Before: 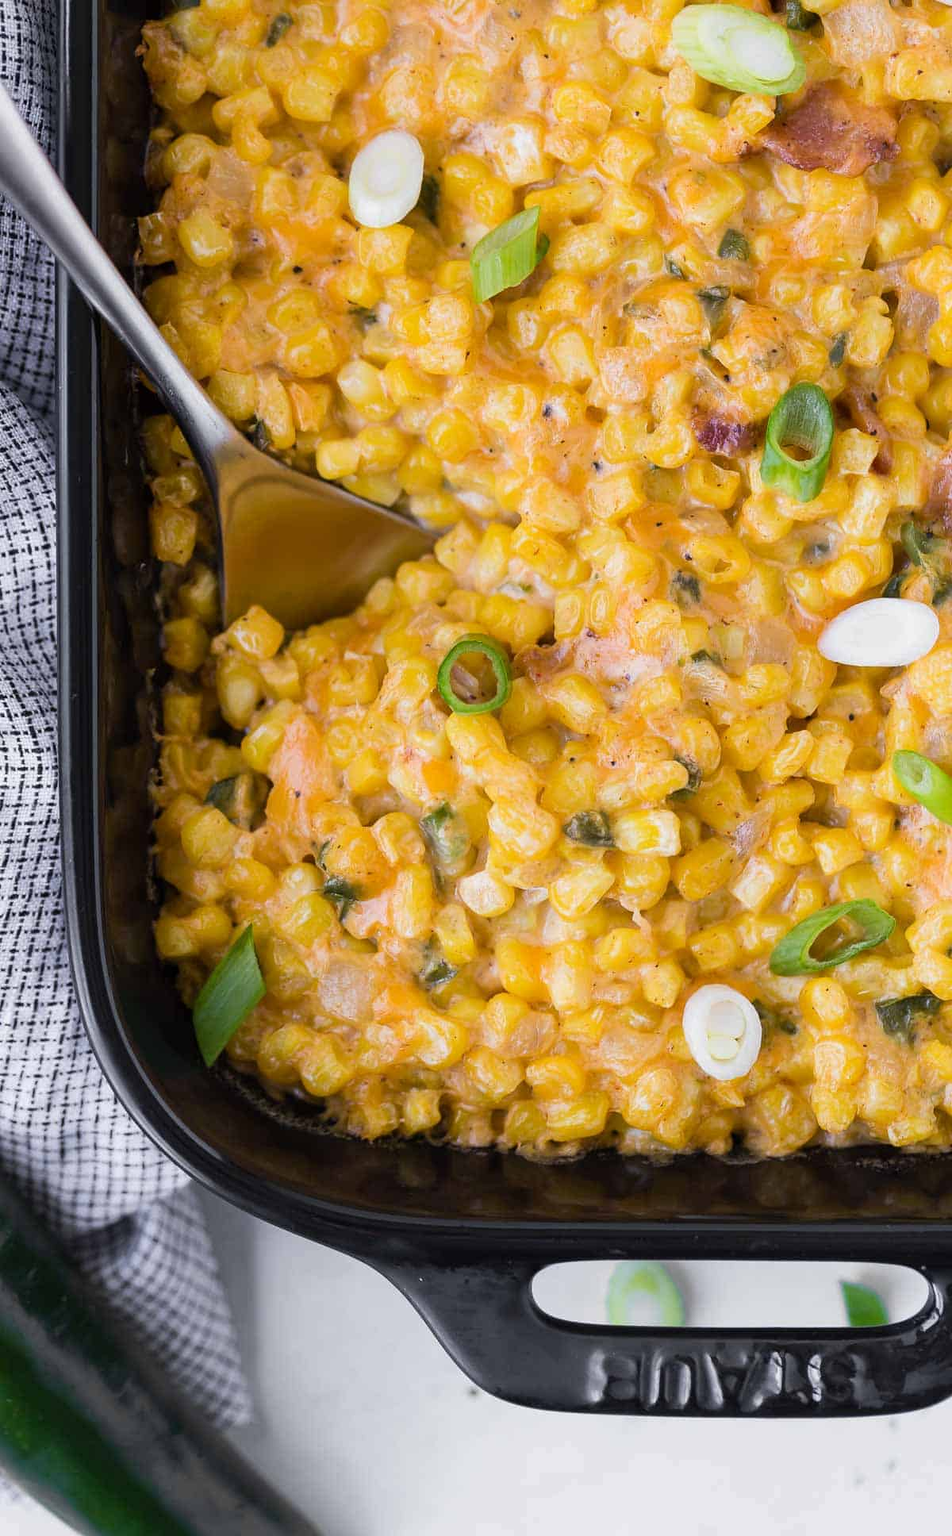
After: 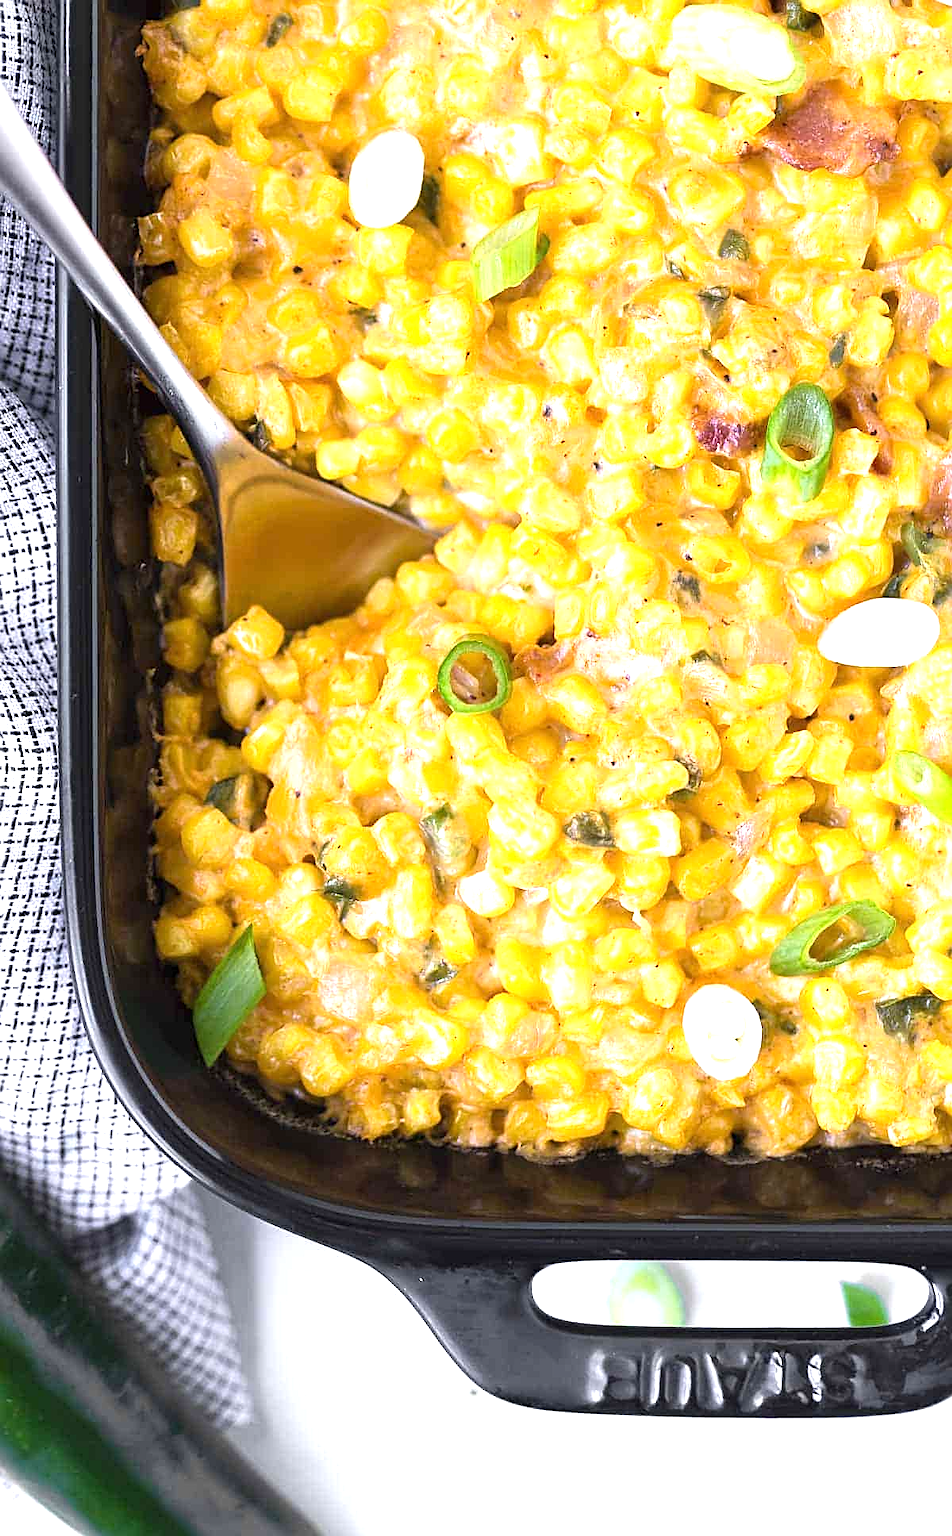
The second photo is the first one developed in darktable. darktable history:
exposure: black level correction 0, exposure 1.1 EV, compensate exposure bias true, compensate highlight preservation false
sharpen: on, module defaults
tone equalizer: on, module defaults
